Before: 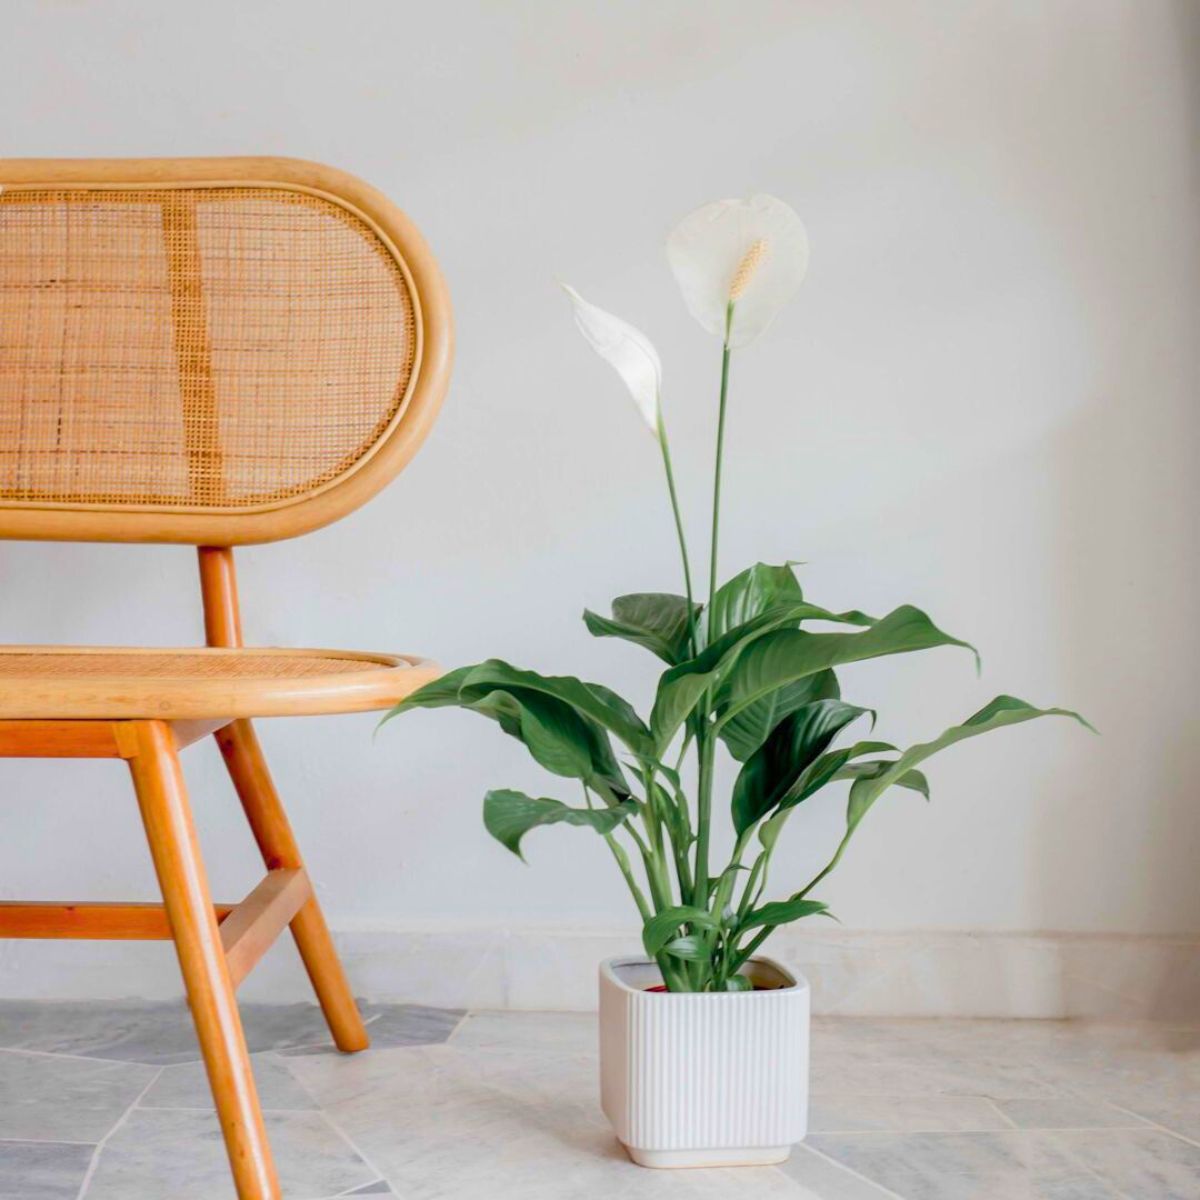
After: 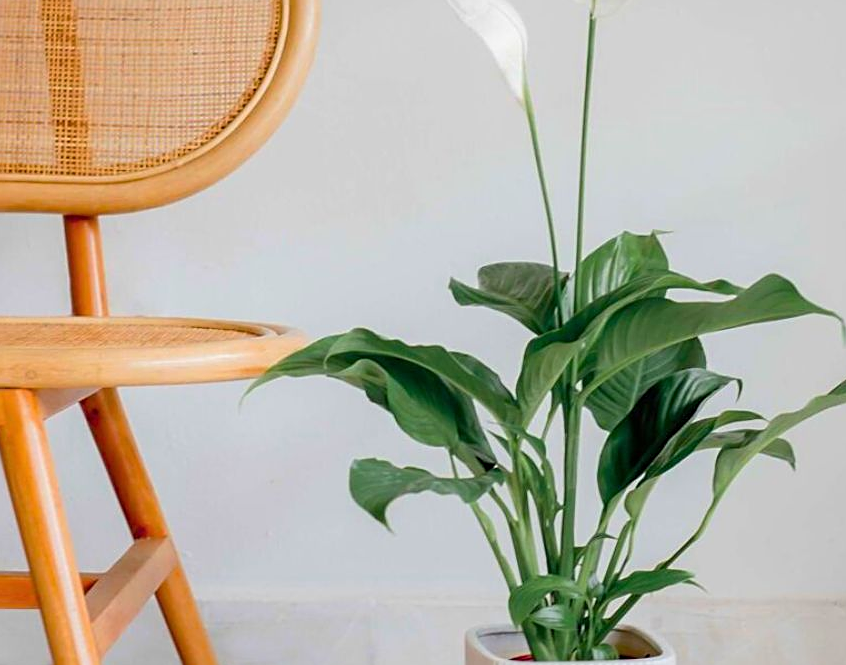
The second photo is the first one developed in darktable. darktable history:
crop: left 11.168%, top 27.607%, right 18.257%, bottom 16.967%
sharpen: on, module defaults
